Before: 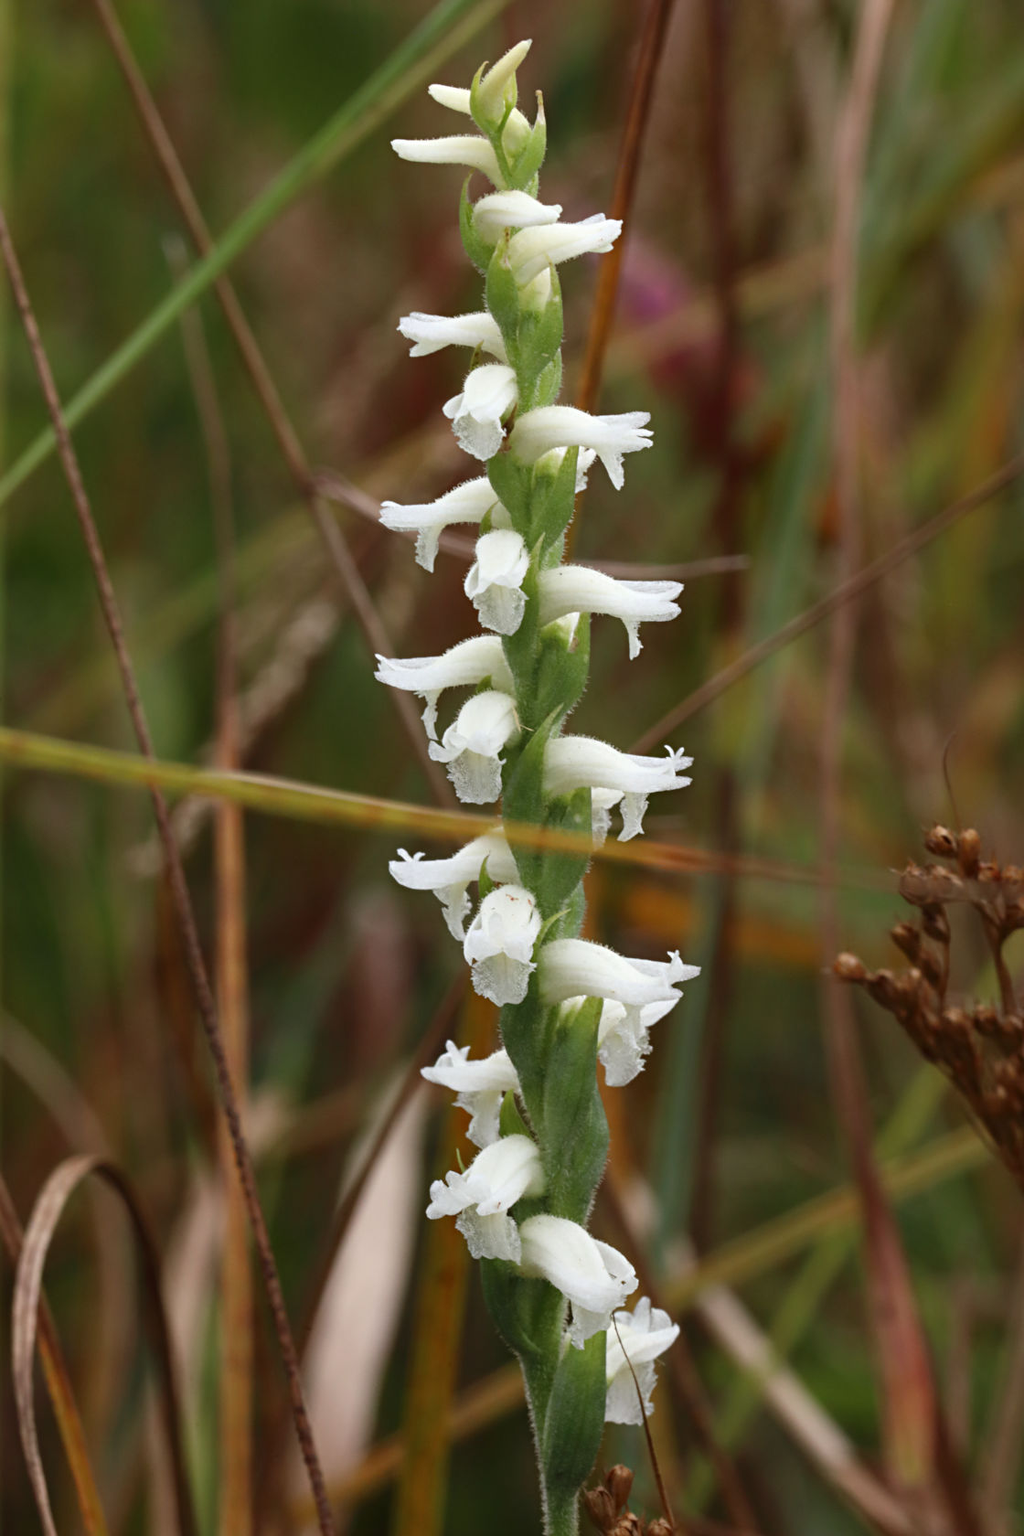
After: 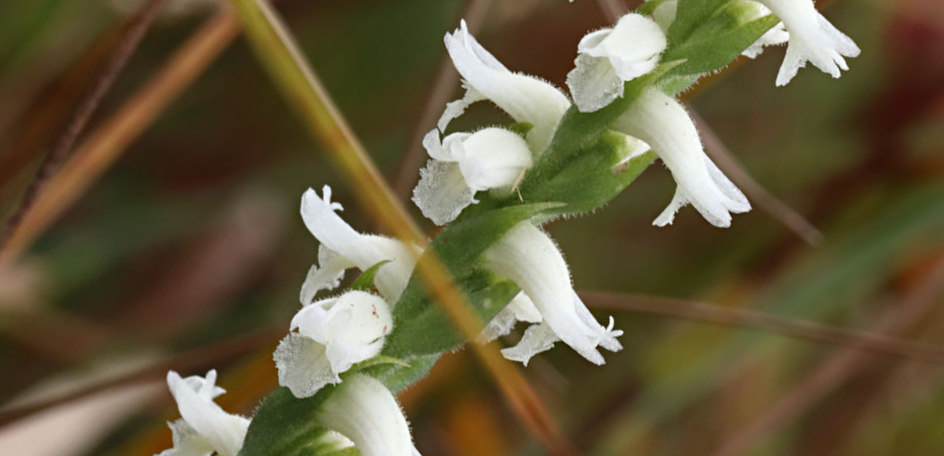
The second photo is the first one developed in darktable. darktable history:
crop and rotate: angle -45.97°, top 16.503%, right 0.954%, bottom 11.758%
